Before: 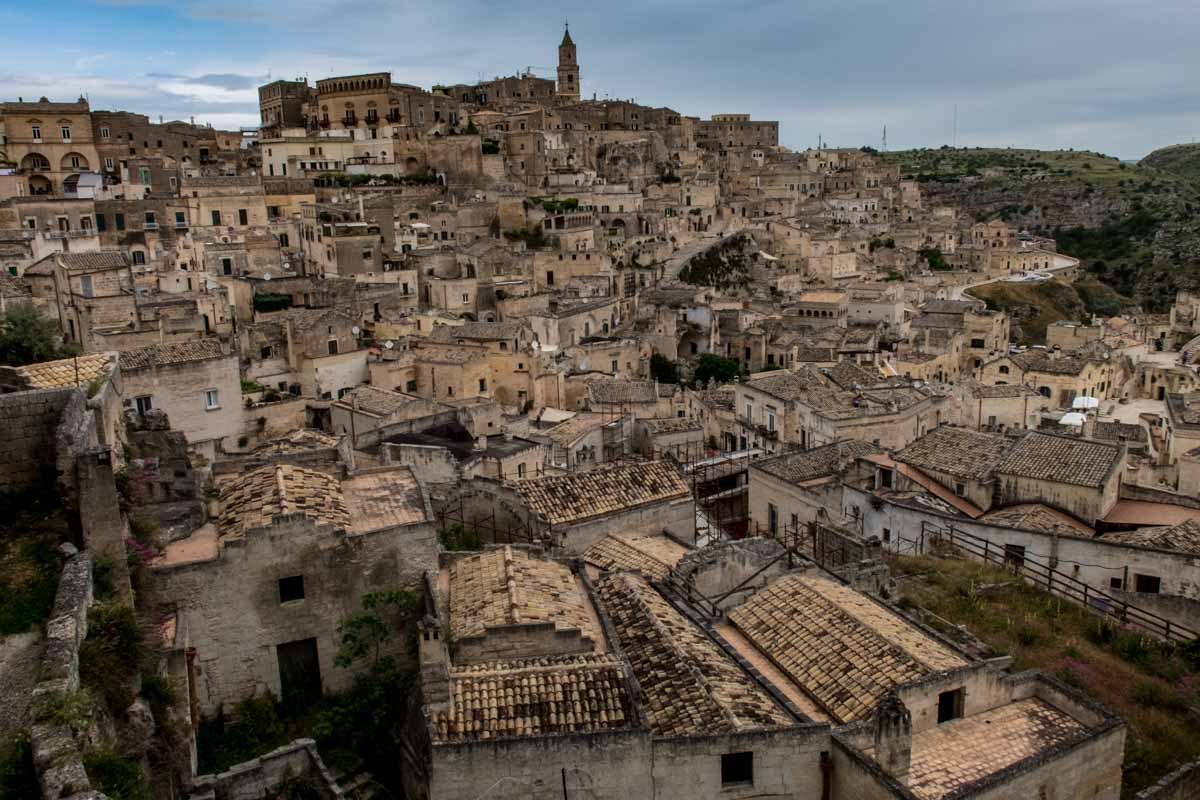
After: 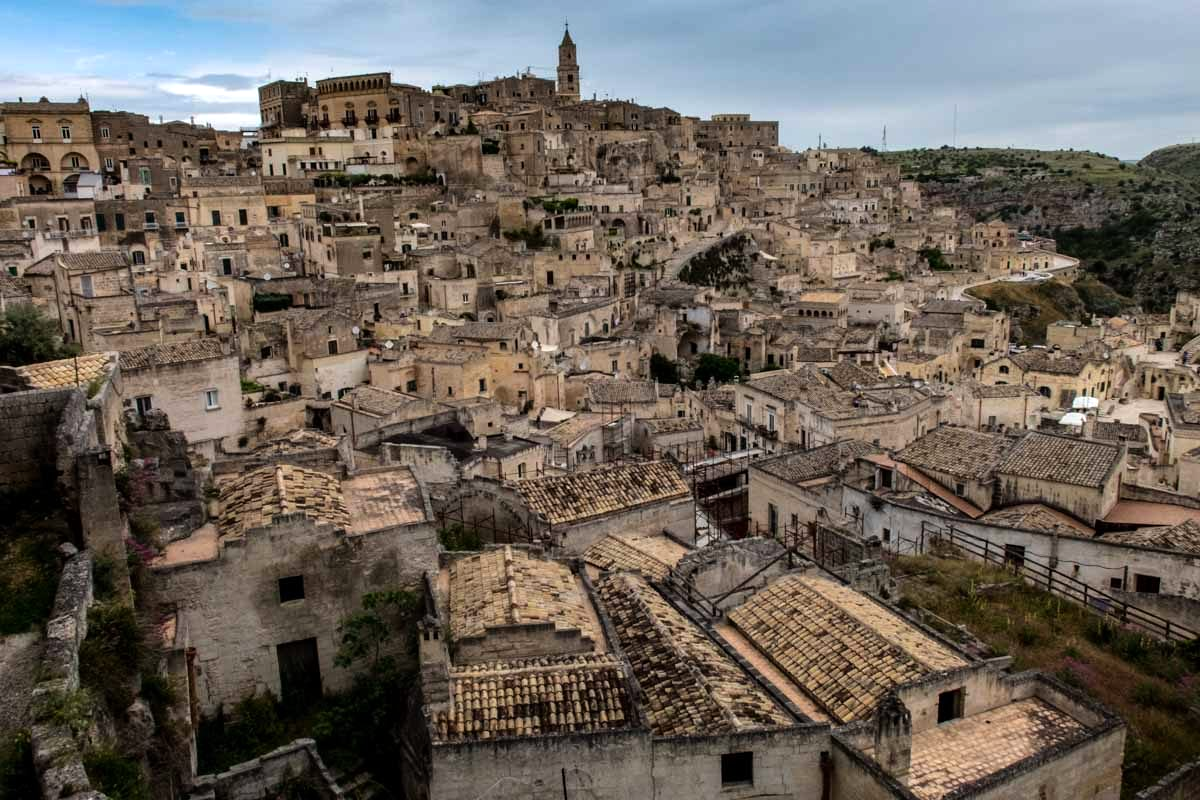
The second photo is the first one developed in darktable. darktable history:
tone equalizer: -8 EV -0.456 EV, -7 EV -0.367 EV, -6 EV -0.364 EV, -5 EV -0.227 EV, -3 EV 0.249 EV, -2 EV 0.363 EV, -1 EV 0.406 EV, +0 EV 0.409 EV
